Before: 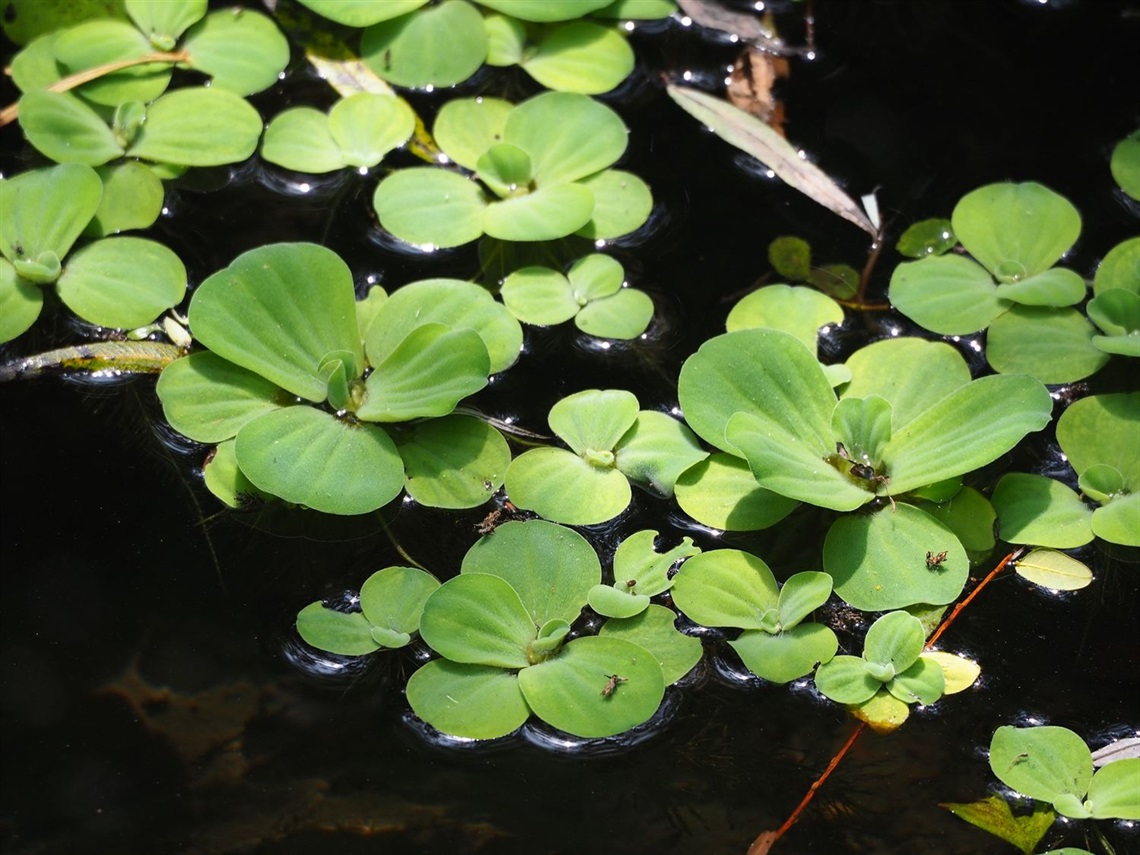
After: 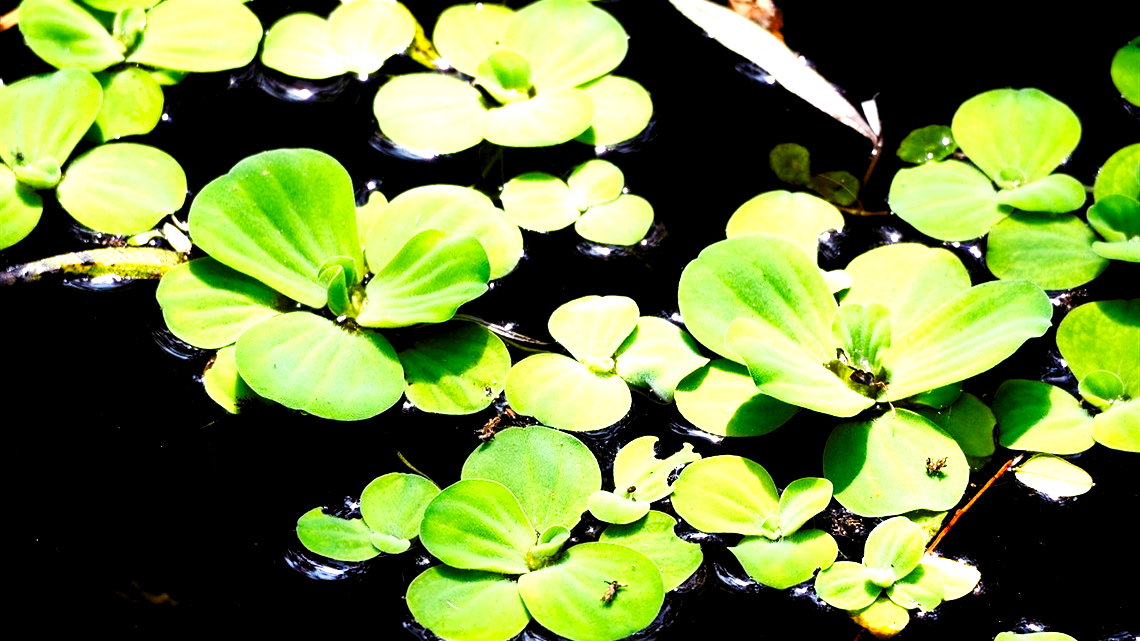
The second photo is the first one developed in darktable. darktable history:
contrast brightness saturation: contrast 0.075, saturation 0.025
crop: top 11.042%, bottom 13.9%
shadows and highlights: low approximation 0.01, soften with gaussian
exposure: black level correction 0.01, exposure 1 EV, compensate highlight preservation false
levels: black 3.77%, levels [0.062, 0.494, 0.925]
color balance rgb: shadows lift › luminance 0.59%, shadows lift › chroma 6.733%, shadows lift › hue 302.33°, perceptual saturation grading › global saturation 20%, perceptual saturation grading › highlights -24.791%, perceptual saturation grading › shadows 50.068%, global vibrance 20%
tone curve: curves: ch0 [(0.016, 0.011) (0.21, 0.113) (0.515, 0.476) (0.78, 0.795) (1, 0.981)], preserve colors none
